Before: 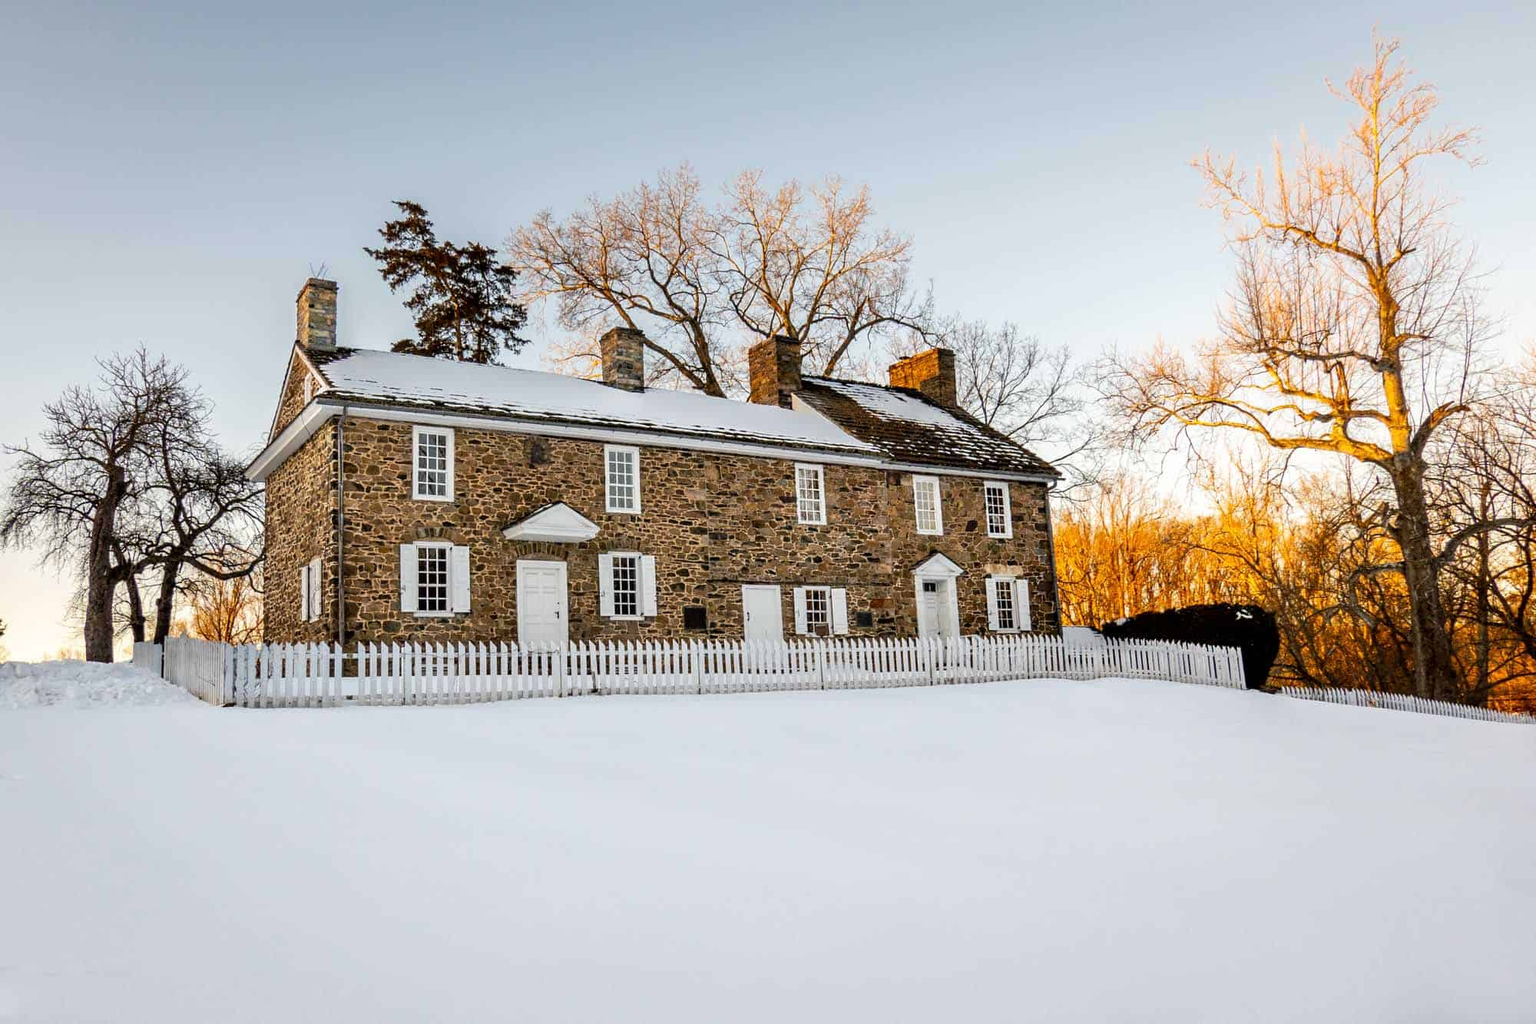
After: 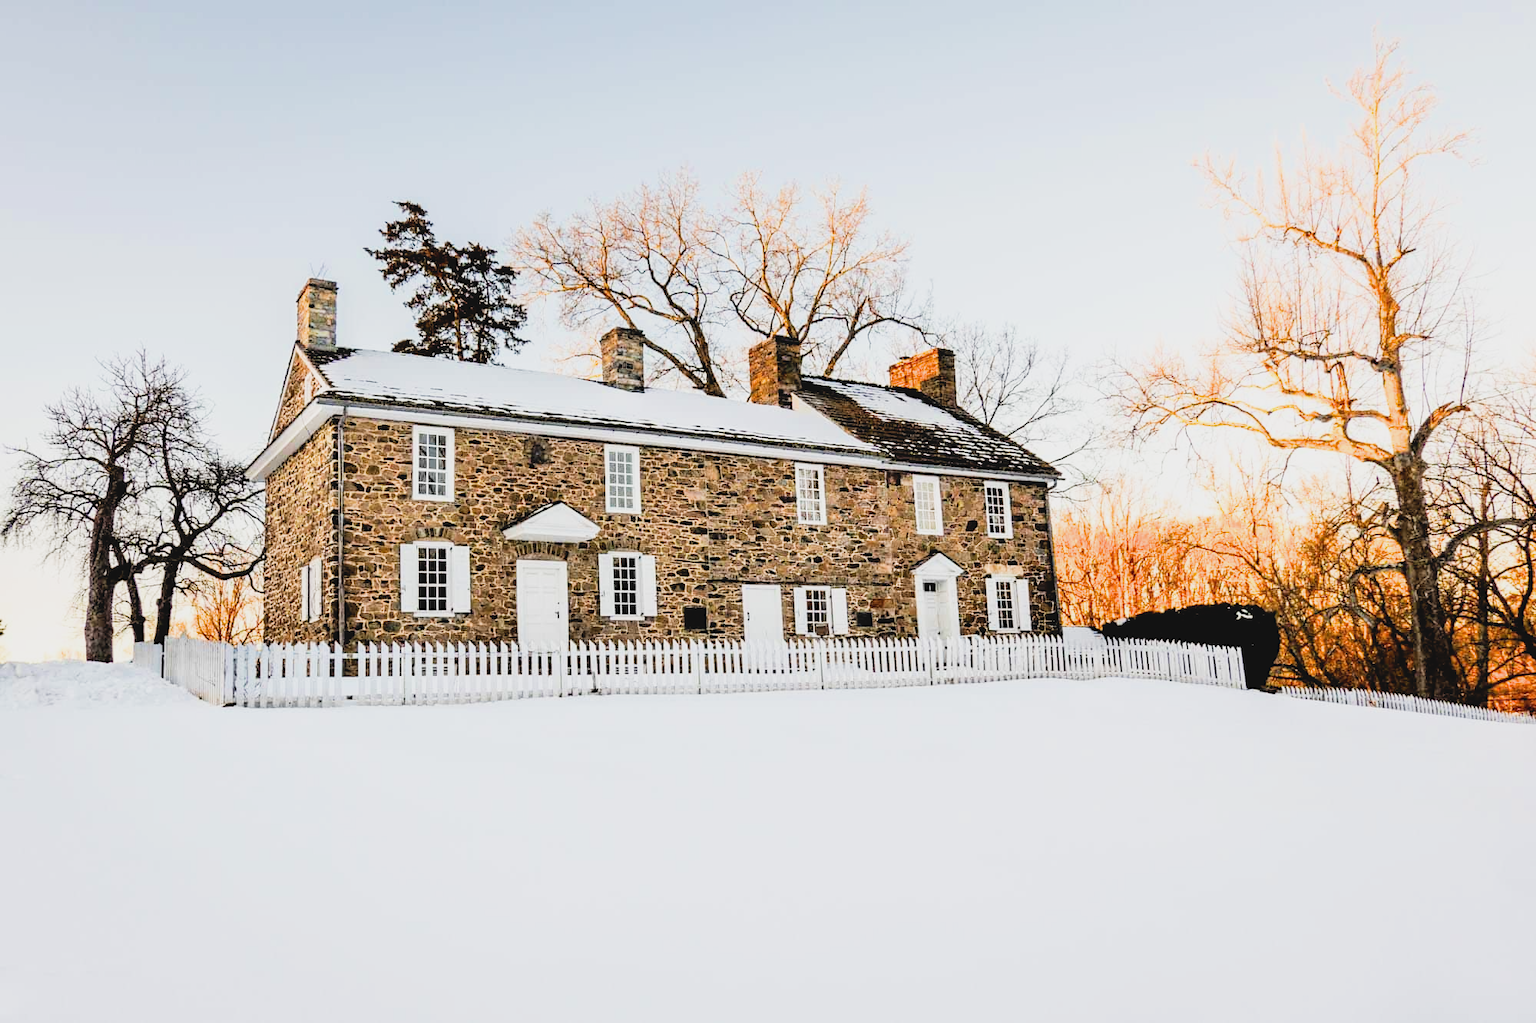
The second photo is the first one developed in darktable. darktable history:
contrast brightness saturation: contrast -0.11
filmic rgb: black relative exposure -5 EV, hardness 2.88, contrast 1.4, highlights saturation mix -30%
exposure: exposure 1 EV, compensate highlight preservation false
